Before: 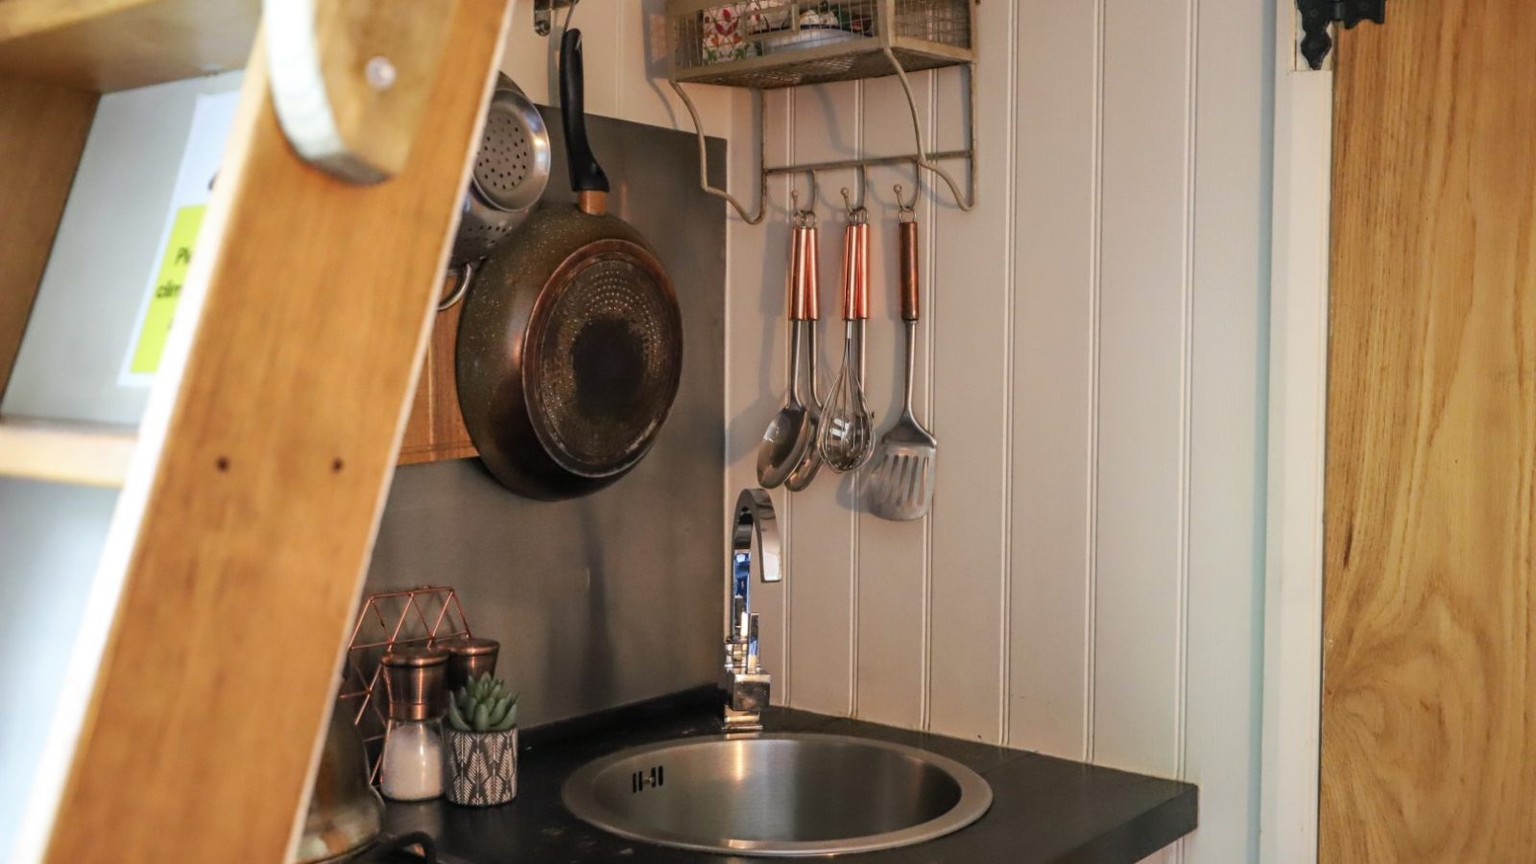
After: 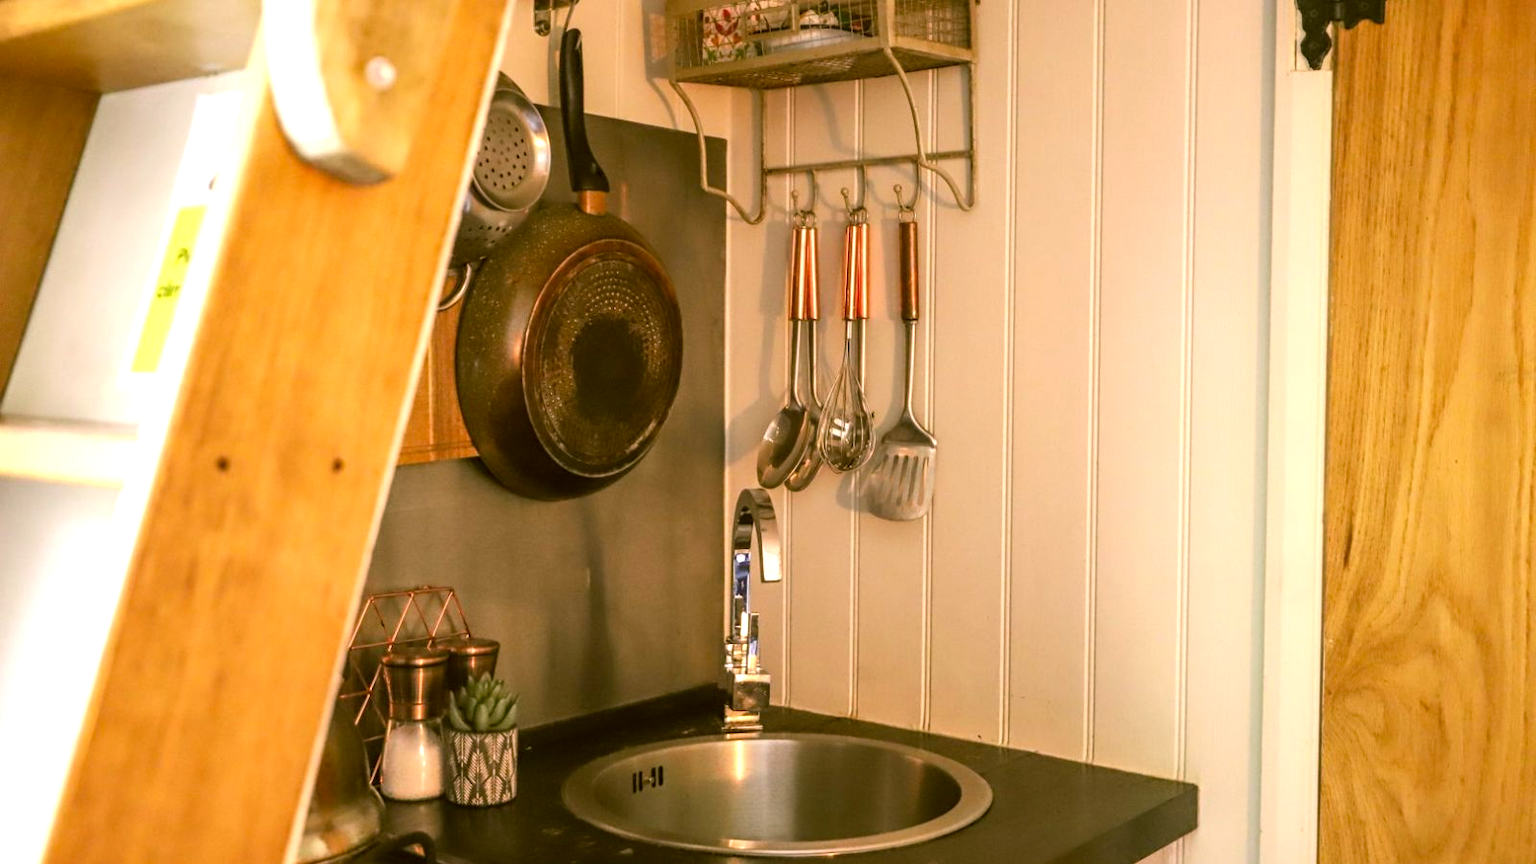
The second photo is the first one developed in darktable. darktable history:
exposure: black level correction 0, exposure 0.701 EV, compensate exposure bias true, compensate highlight preservation false
color correction: highlights a* 8.96, highlights b* 15.45, shadows a* -0.411, shadows b* 25.87
